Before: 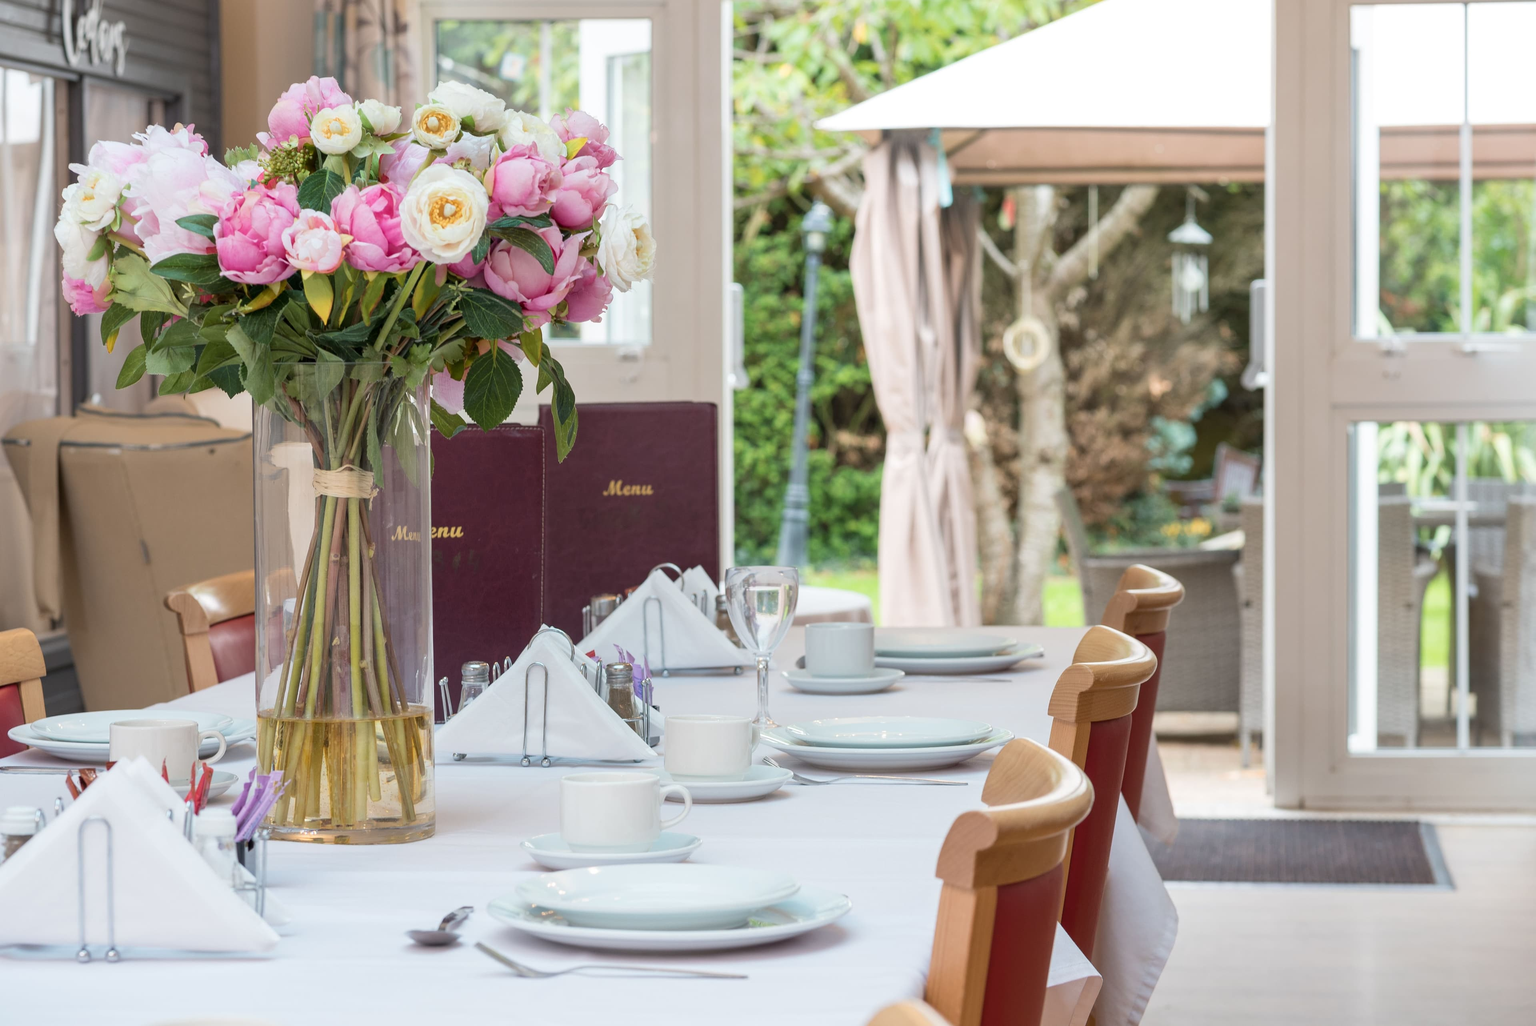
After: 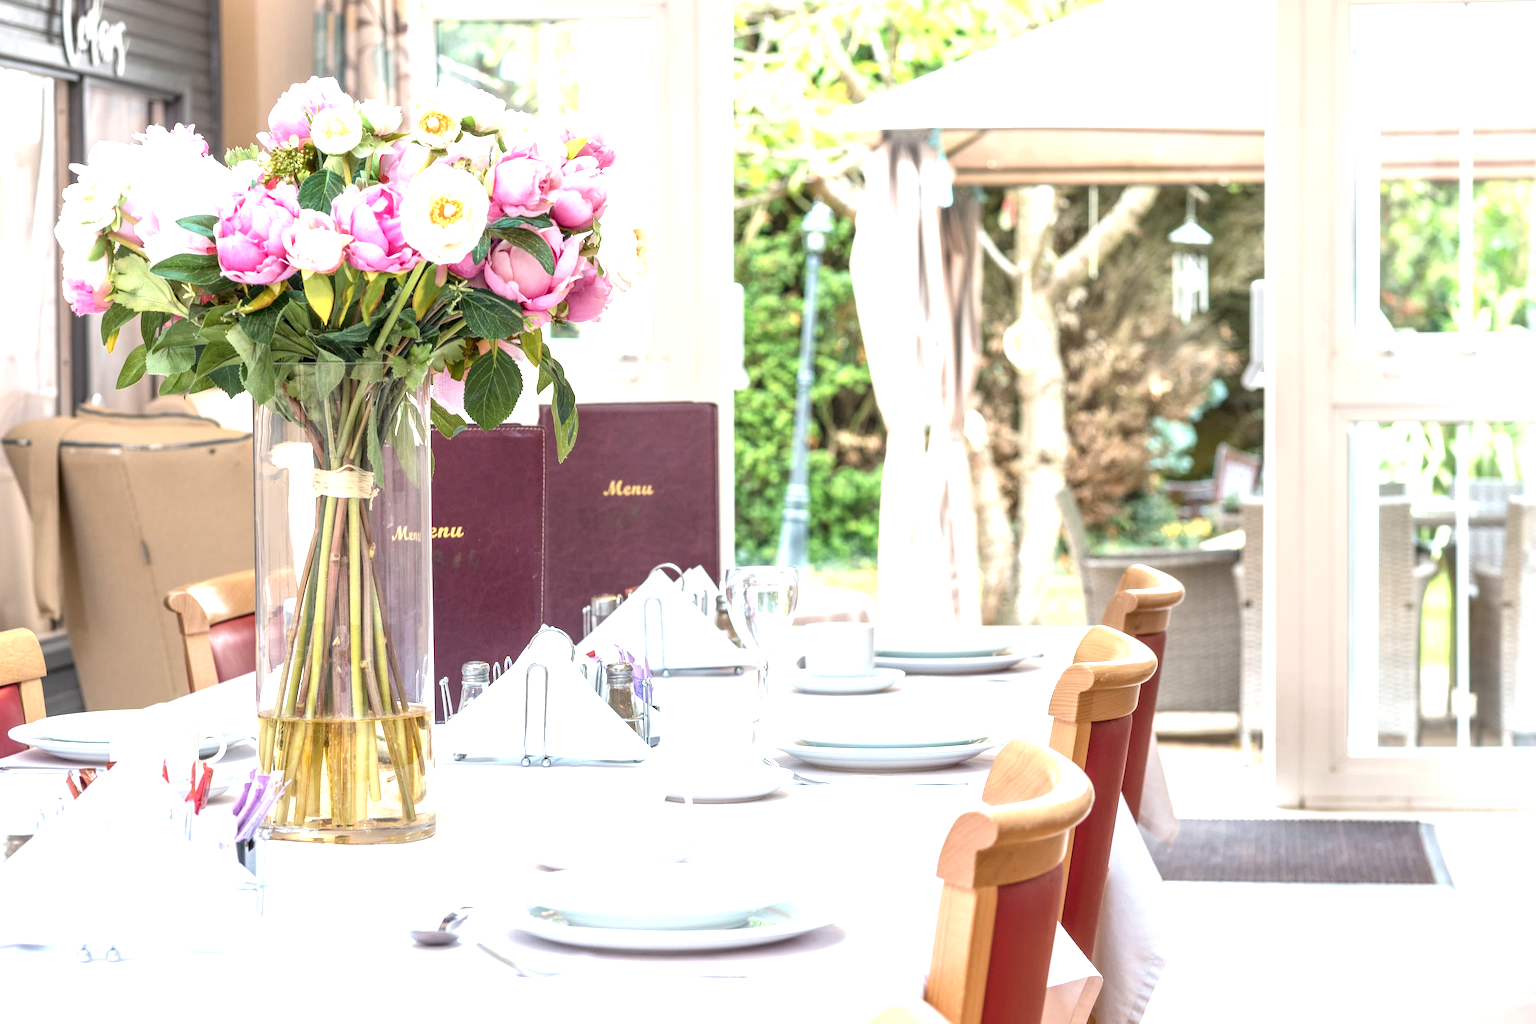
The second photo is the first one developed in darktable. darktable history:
local contrast: detail 130%
crop: bottom 0.071%
exposure: black level correction 0, exposure 1.173 EV, compensate exposure bias true, compensate highlight preservation false
